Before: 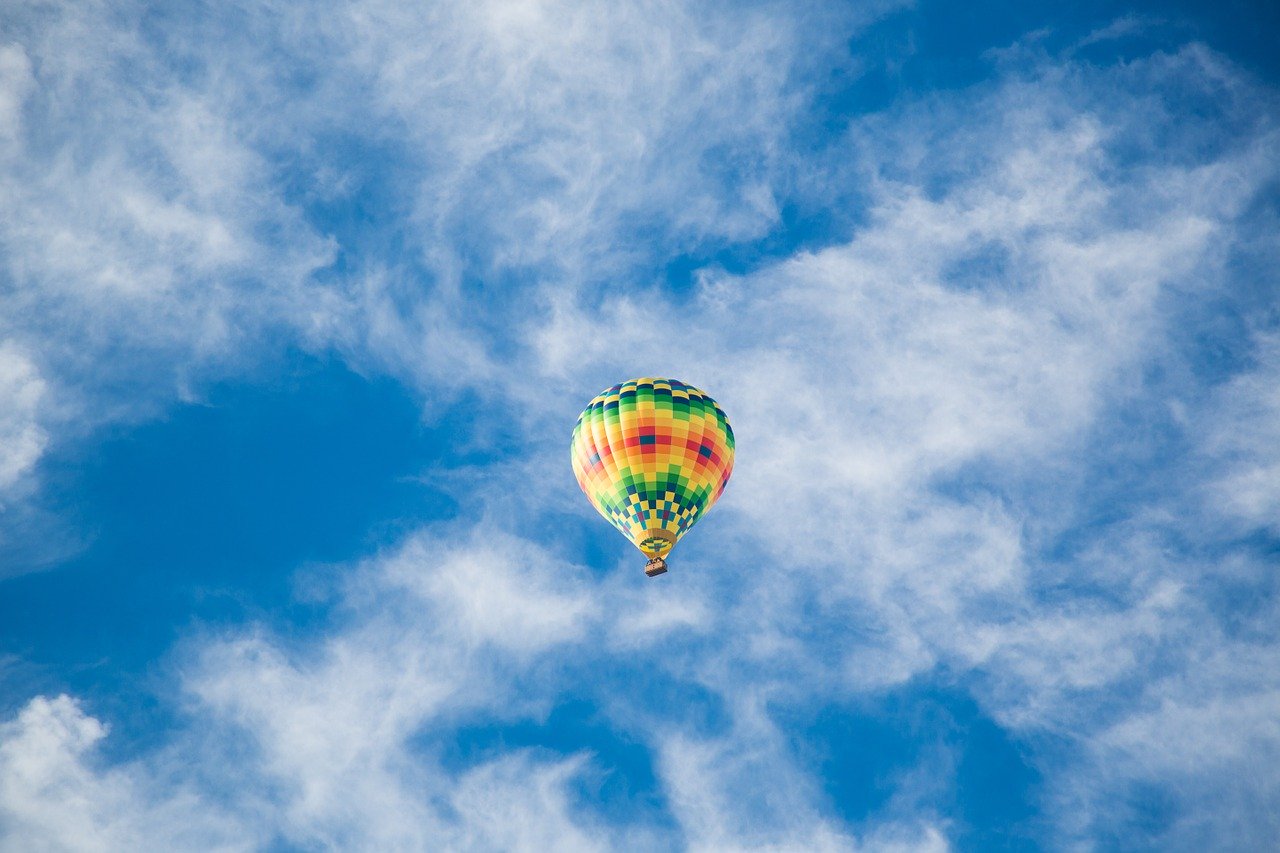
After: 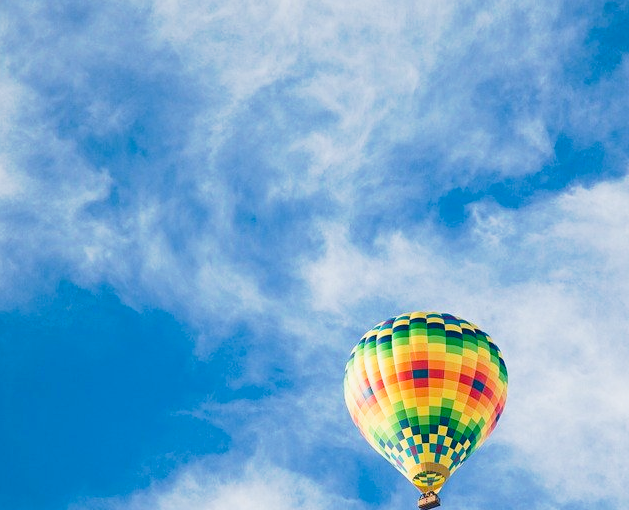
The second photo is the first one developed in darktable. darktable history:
crop: left 17.795%, top 7.777%, right 33.015%, bottom 32.325%
exposure: exposure 0.202 EV, compensate highlight preservation false
tone curve: curves: ch0 [(0, 0) (0.139, 0.081) (0.304, 0.259) (0.502, 0.505) (0.683, 0.676) (0.761, 0.773) (0.858, 0.858) (0.987, 0.945)]; ch1 [(0, 0) (0.172, 0.123) (0.304, 0.288) (0.414, 0.44) (0.472, 0.473) (0.502, 0.508) (0.54, 0.543) (0.583, 0.601) (0.638, 0.654) (0.741, 0.783) (1, 1)]; ch2 [(0, 0) (0.411, 0.424) (0.485, 0.476) (0.502, 0.502) (0.557, 0.54) (0.631, 0.576) (1, 1)], preserve colors none
